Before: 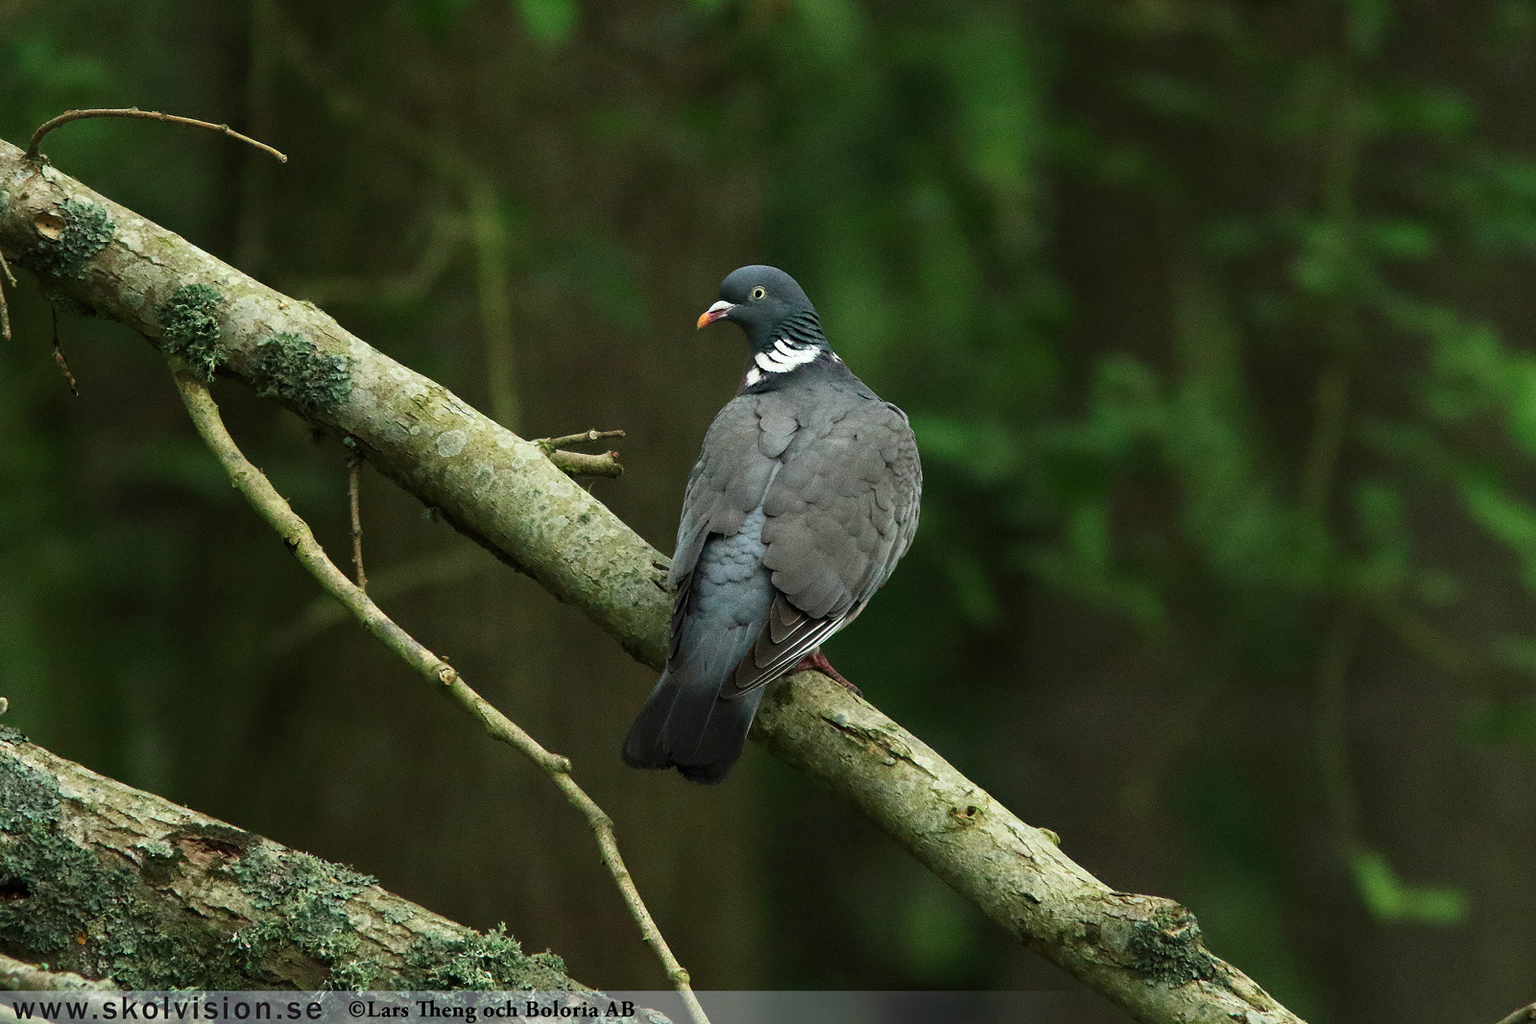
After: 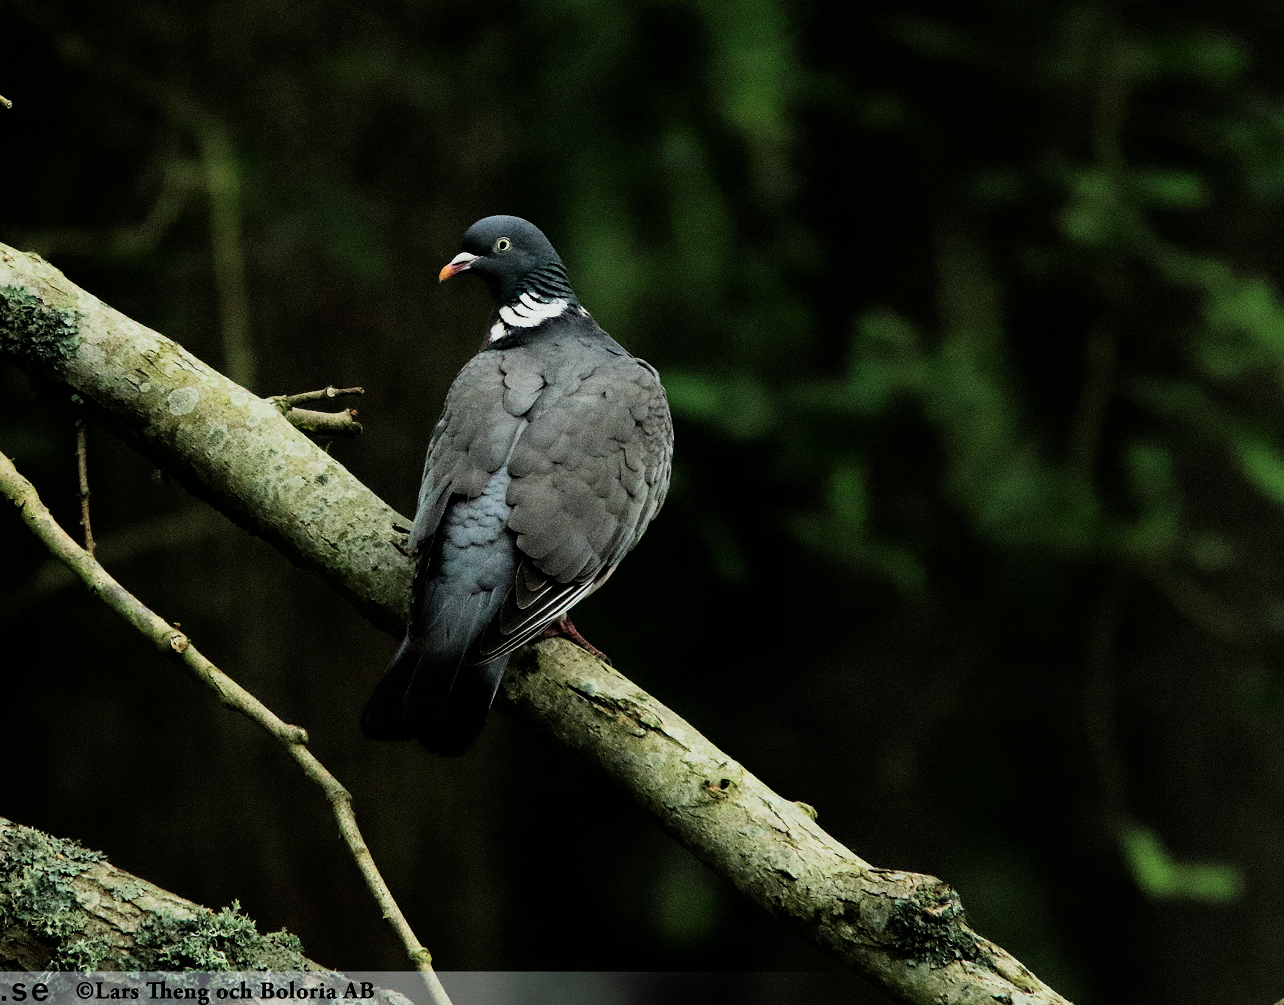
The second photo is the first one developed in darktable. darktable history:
filmic rgb: black relative exposure -5 EV, hardness 2.88, contrast 1.4, highlights saturation mix -20%
crop and rotate: left 17.959%, top 5.771%, right 1.742%
